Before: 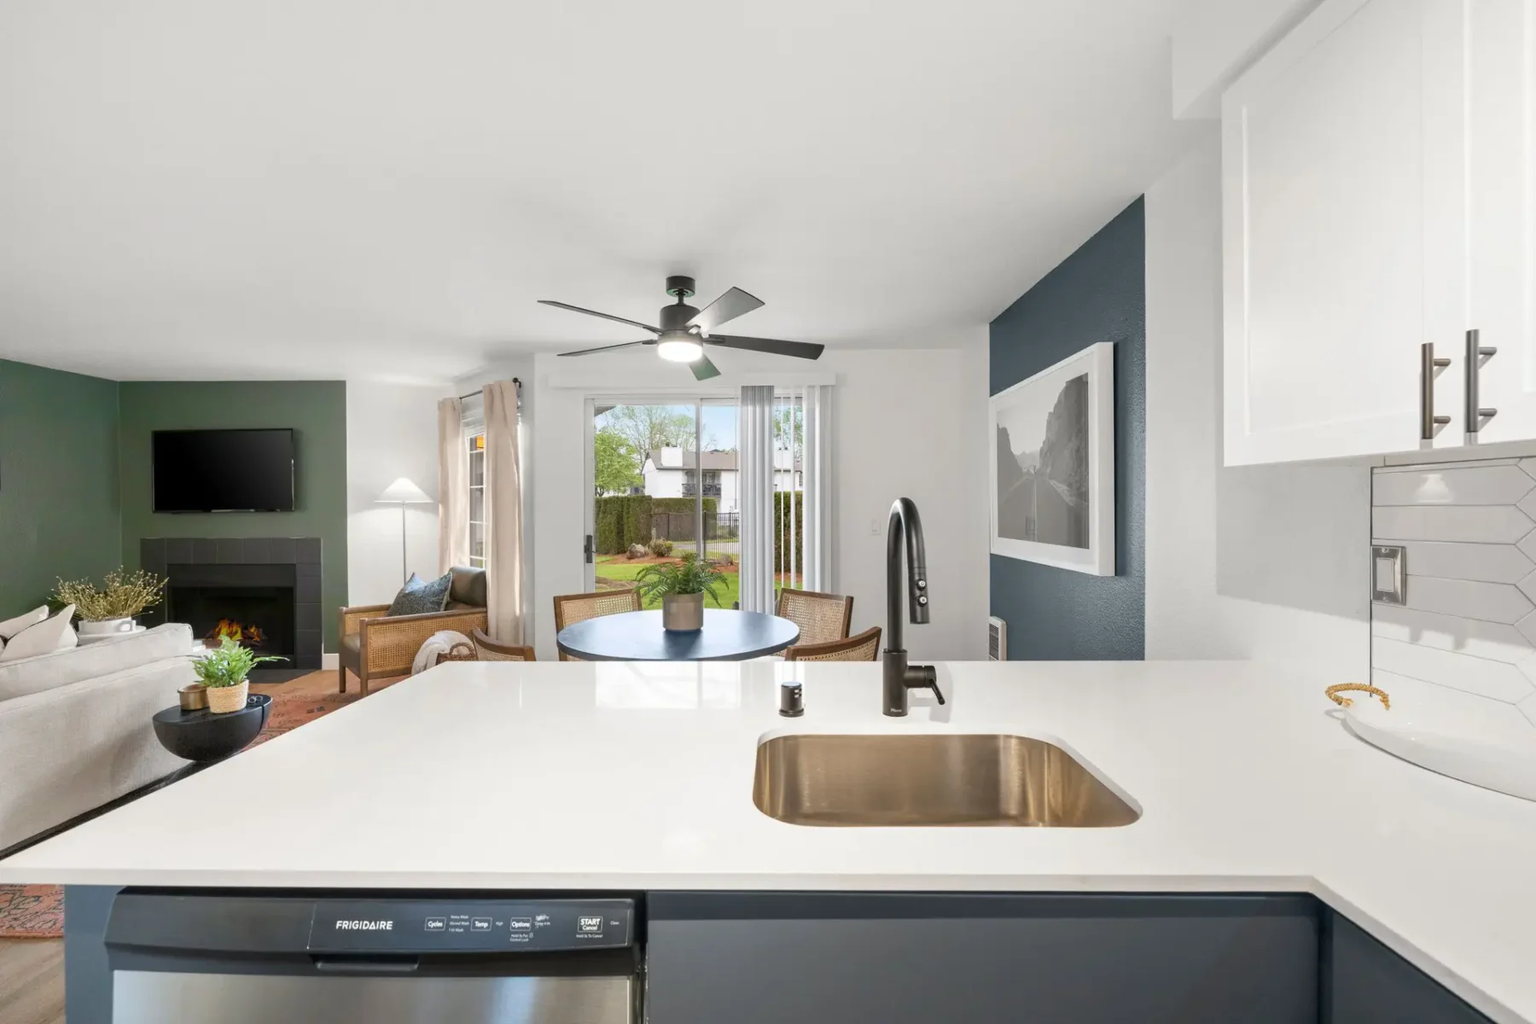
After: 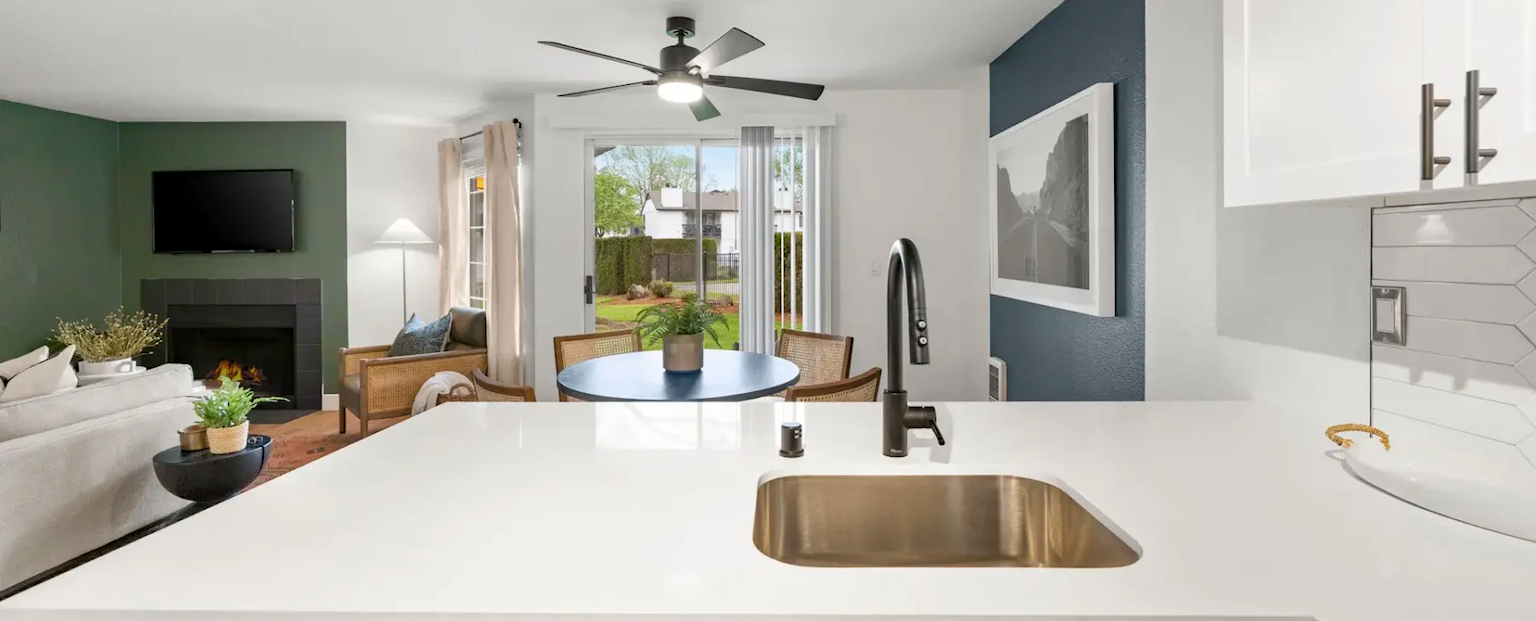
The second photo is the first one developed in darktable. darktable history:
crop and rotate: top 25.357%, bottom 13.942%
haze removal: compatibility mode true, adaptive false
